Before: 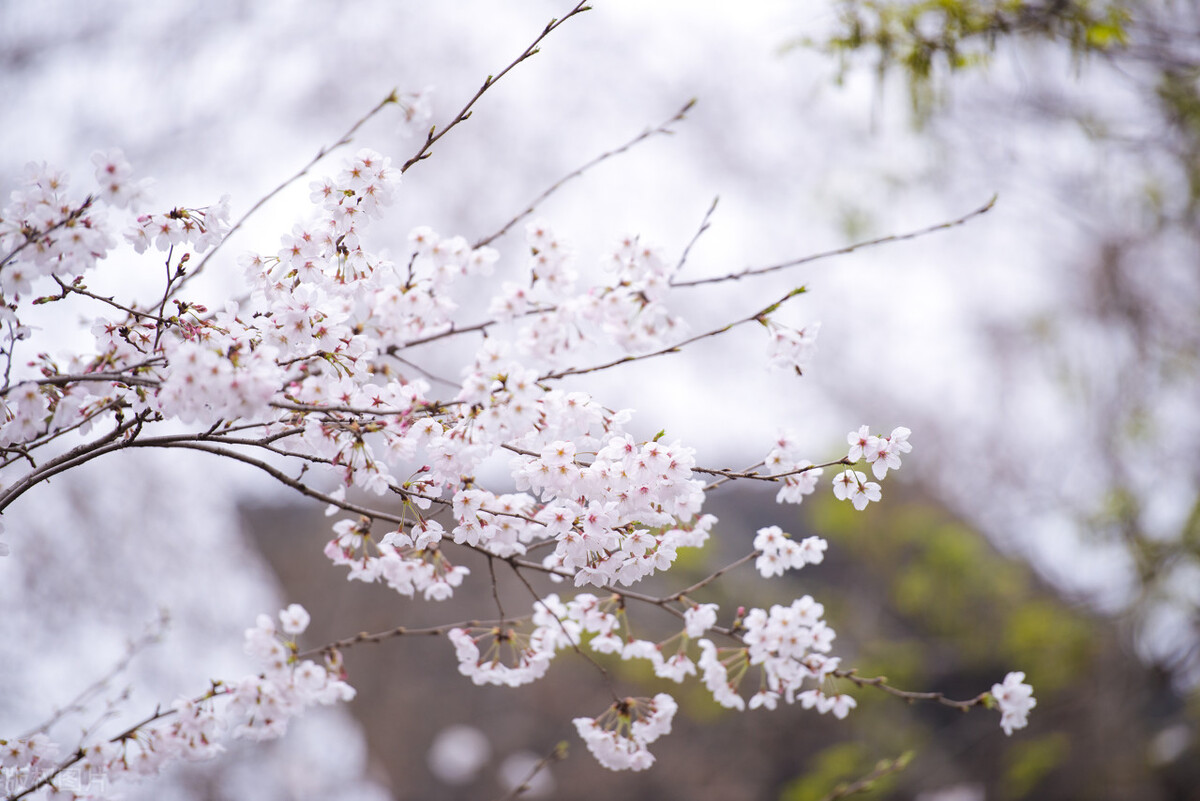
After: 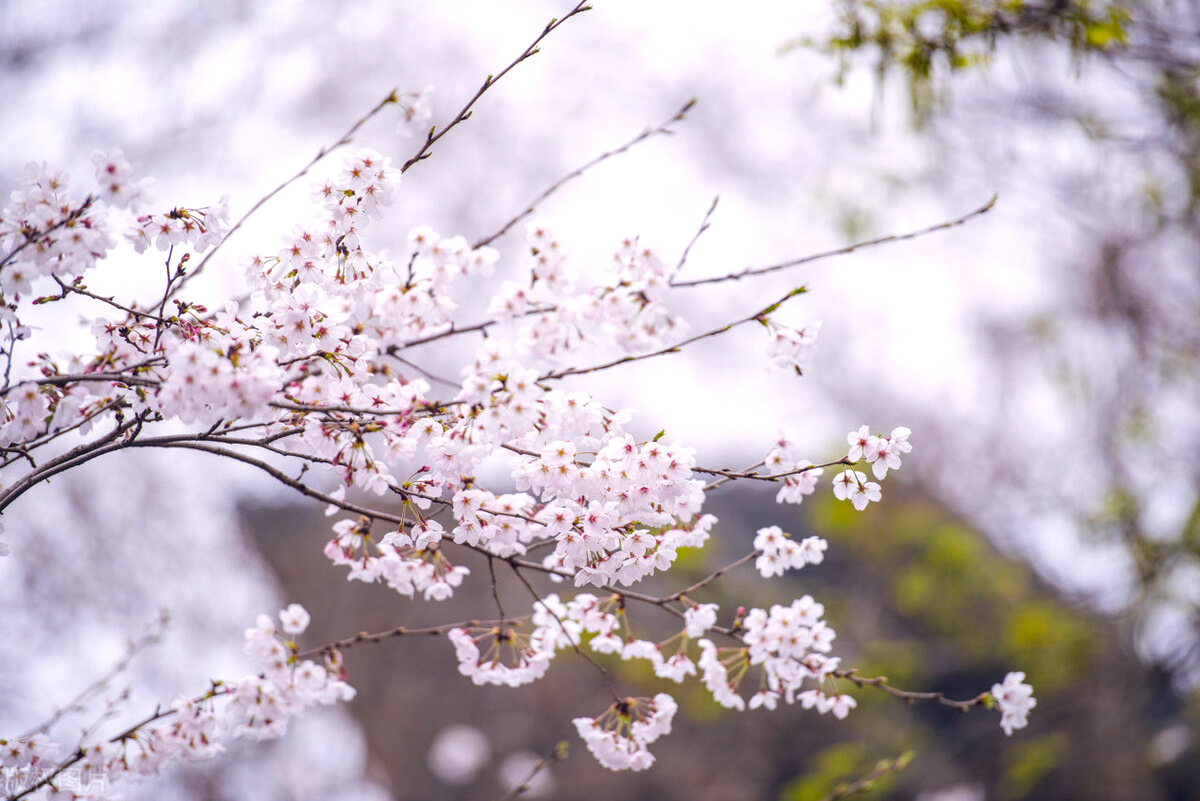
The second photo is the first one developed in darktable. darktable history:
local contrast: highlights 24%, detail 130%
color balance rgb: highlights gain › luminance 7.568%, highlights gain › chroma 0.91%, highlights gain › hue 47.59°, global offset › chroma 0.124%, global offset › hue 254.16°, perceptual saturation grading › global saturation 24.901%, global vibrance 20%
